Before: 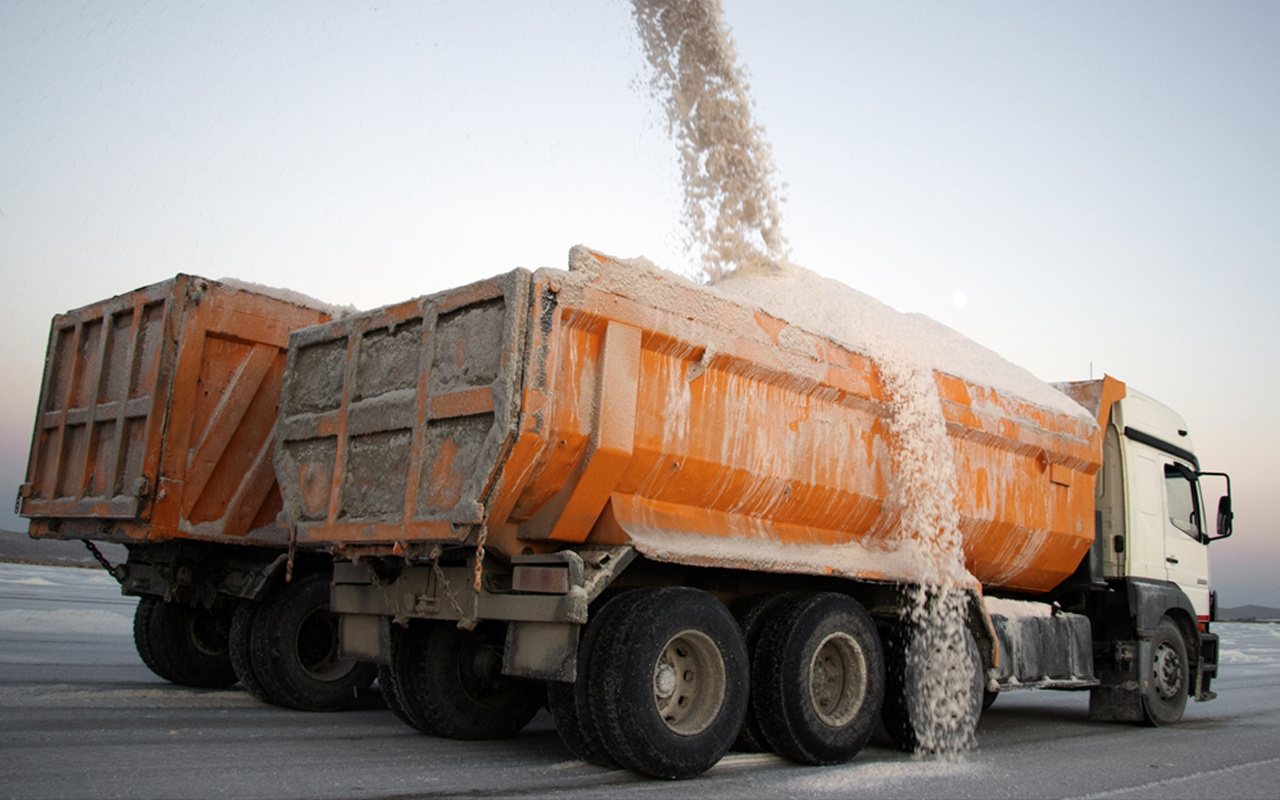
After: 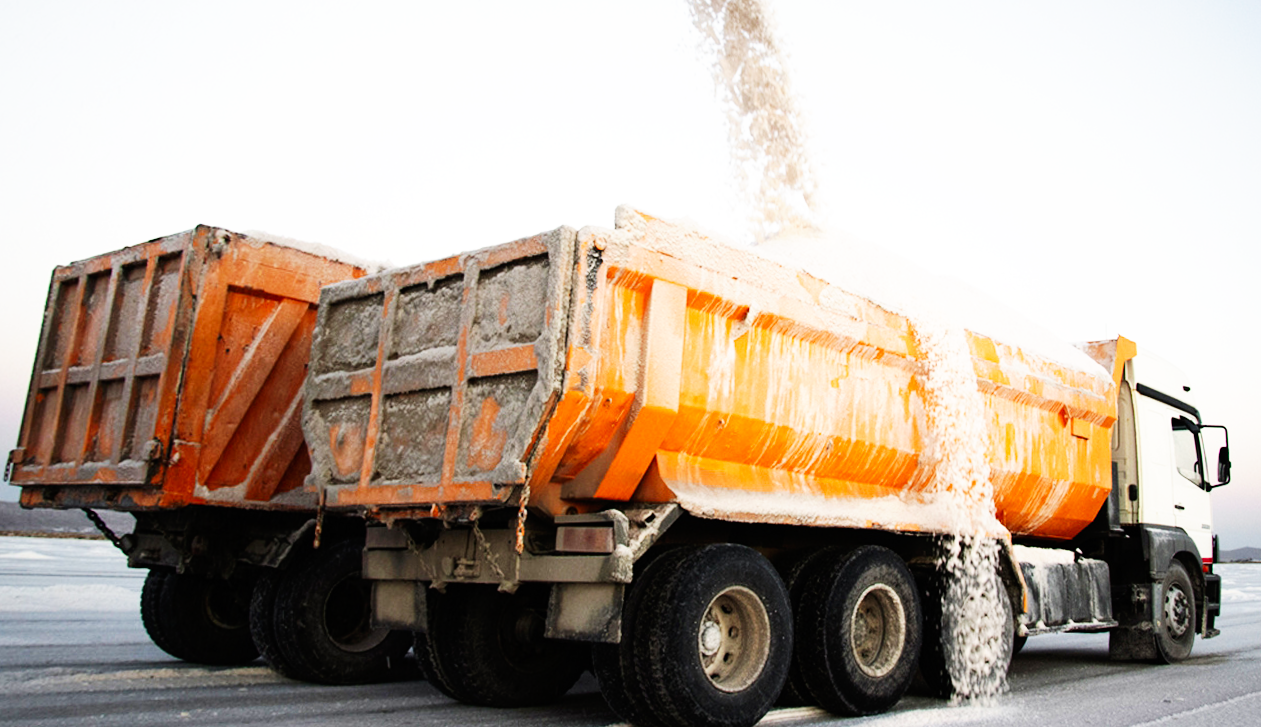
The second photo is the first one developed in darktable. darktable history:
base curve: curves: ch0 [(0, 0) (0.007, 0.004) (0.027, 0.03) (0.046, 0.07) (0.207, 0.54) (0.442, 0.872) (0.673, 0.972) (1, 1)], preserve colors none
rotate and perspective: rotation -0.013°, lens shift (vertical) -0.027, lens shift (horizontal) 0.178, crop left 0.016, crop right 0.989, crop top 0.082, crop bottom 0.918
